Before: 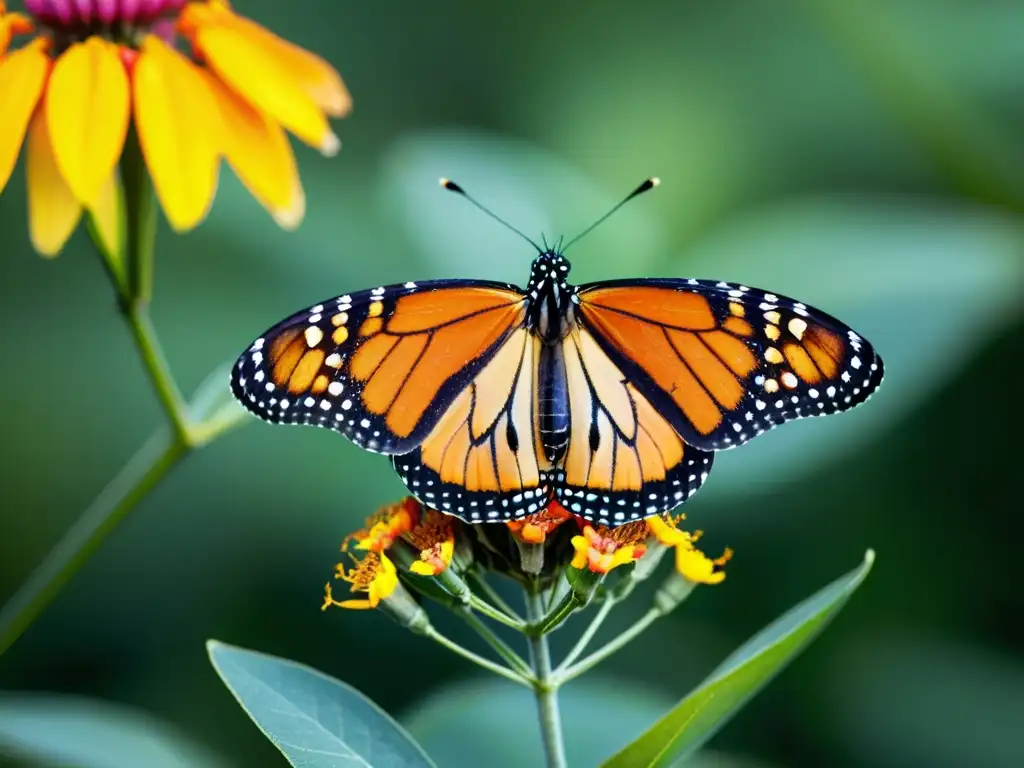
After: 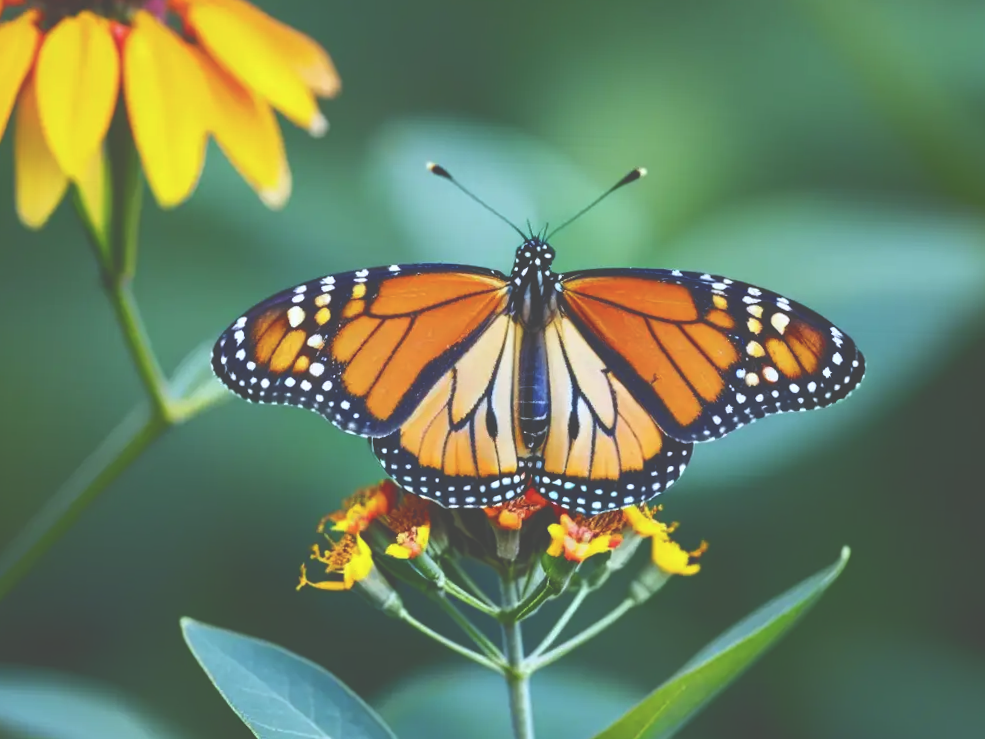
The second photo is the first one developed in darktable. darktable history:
white balance: red 0.967, blue 1.049
rgb curve: curves: ch0 [(0, 0) (0.072, 0.166) (0.217, 0.293) (0.414, 0.42) (1, 1)], compensate middle gray true, preserve colors basic power
exposure: black level correction -0.03, compensate highlight preservation false
crop and rotate: angle -1.69°
